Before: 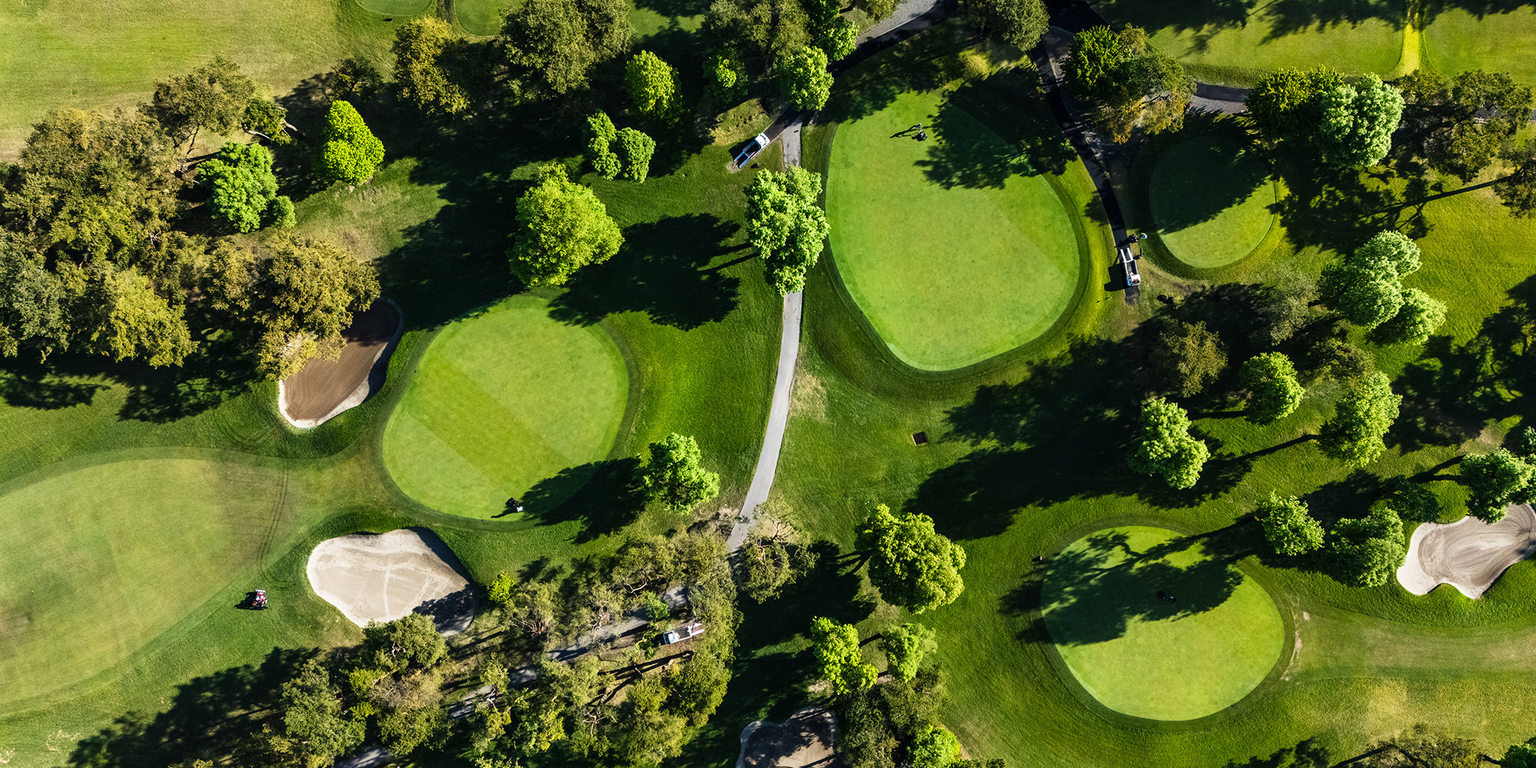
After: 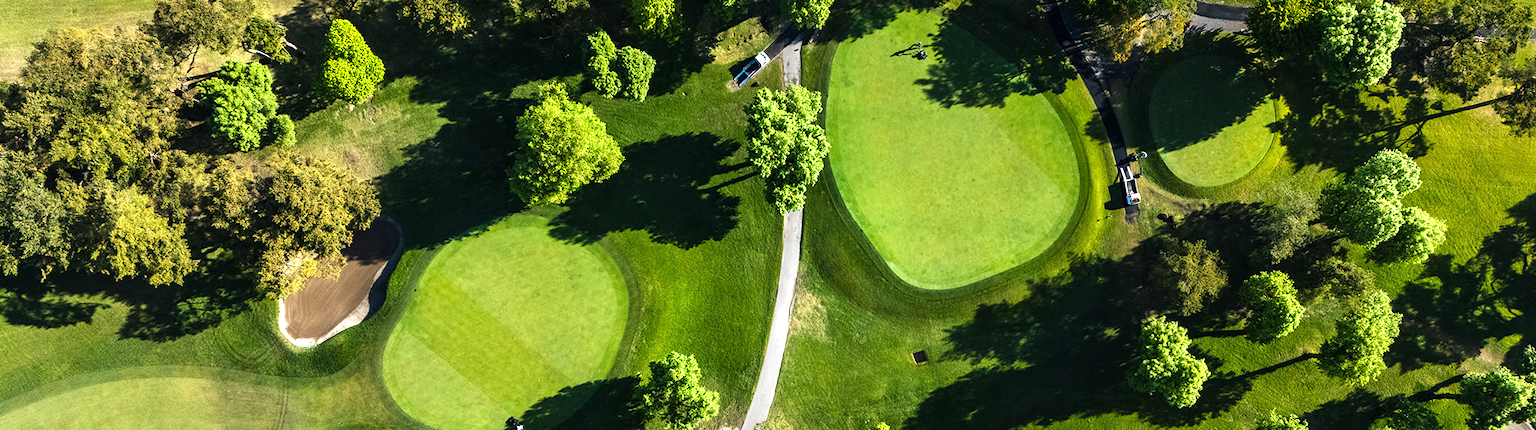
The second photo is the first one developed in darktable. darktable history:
crop and rotate: top 10.605%, bottom 33.274%
exposure: exposure 0.485 EV, compensate highlight preservation false
